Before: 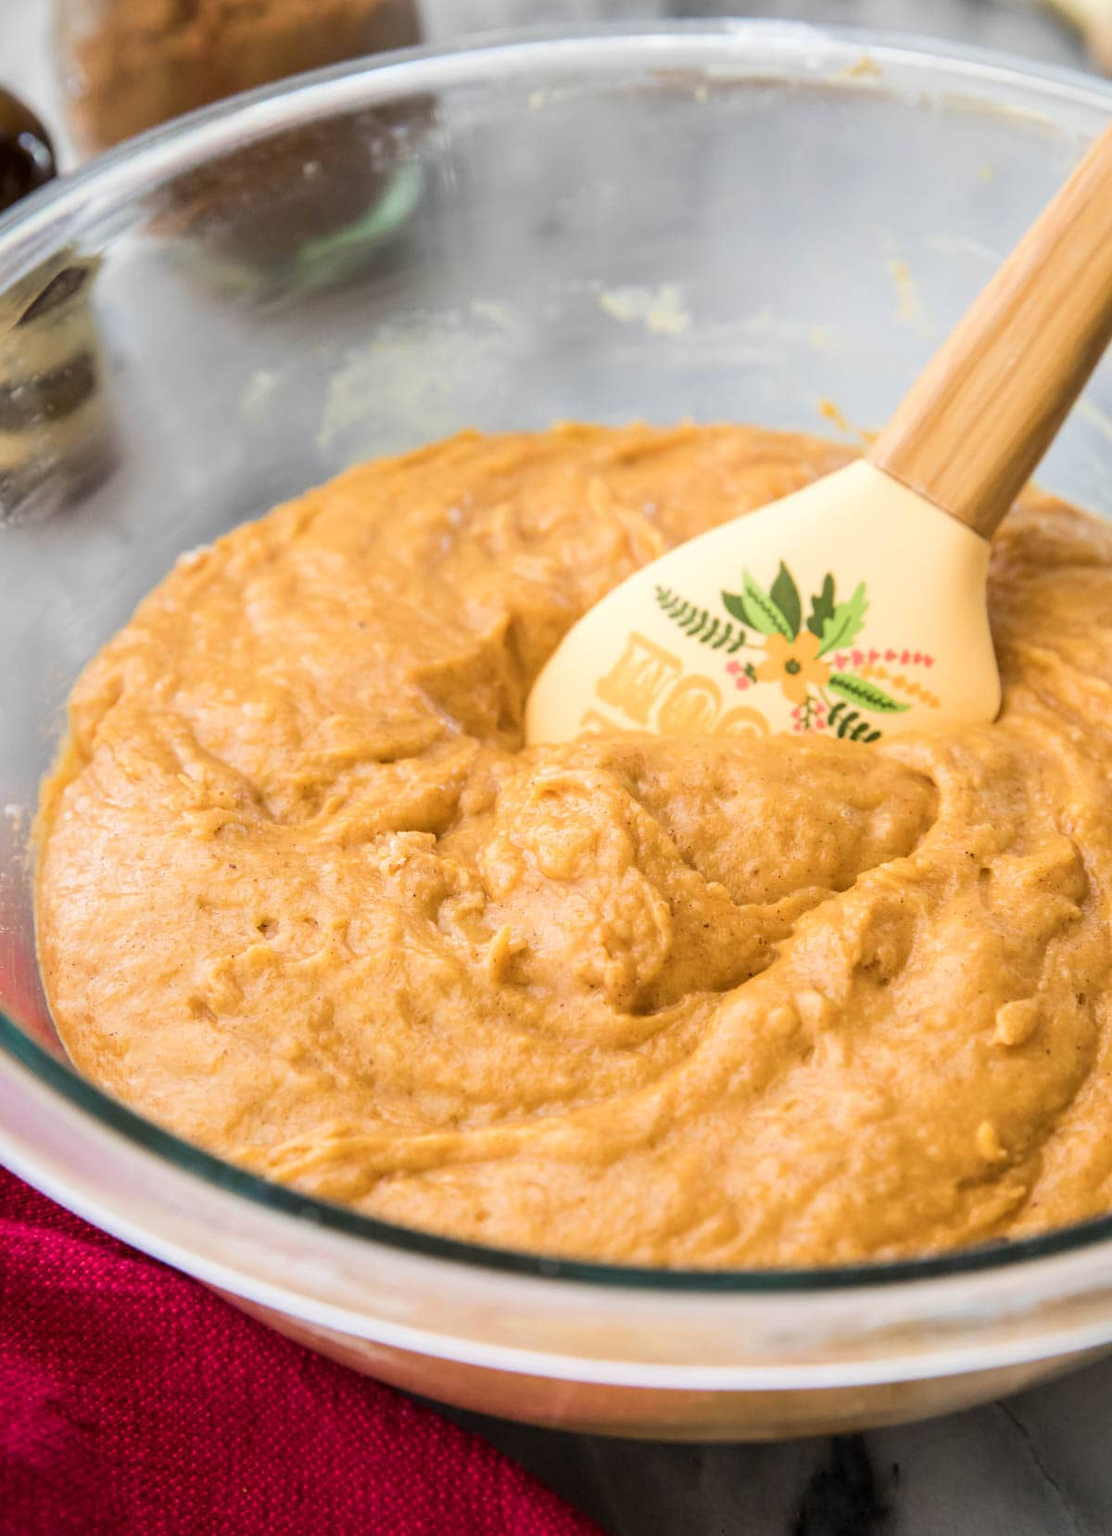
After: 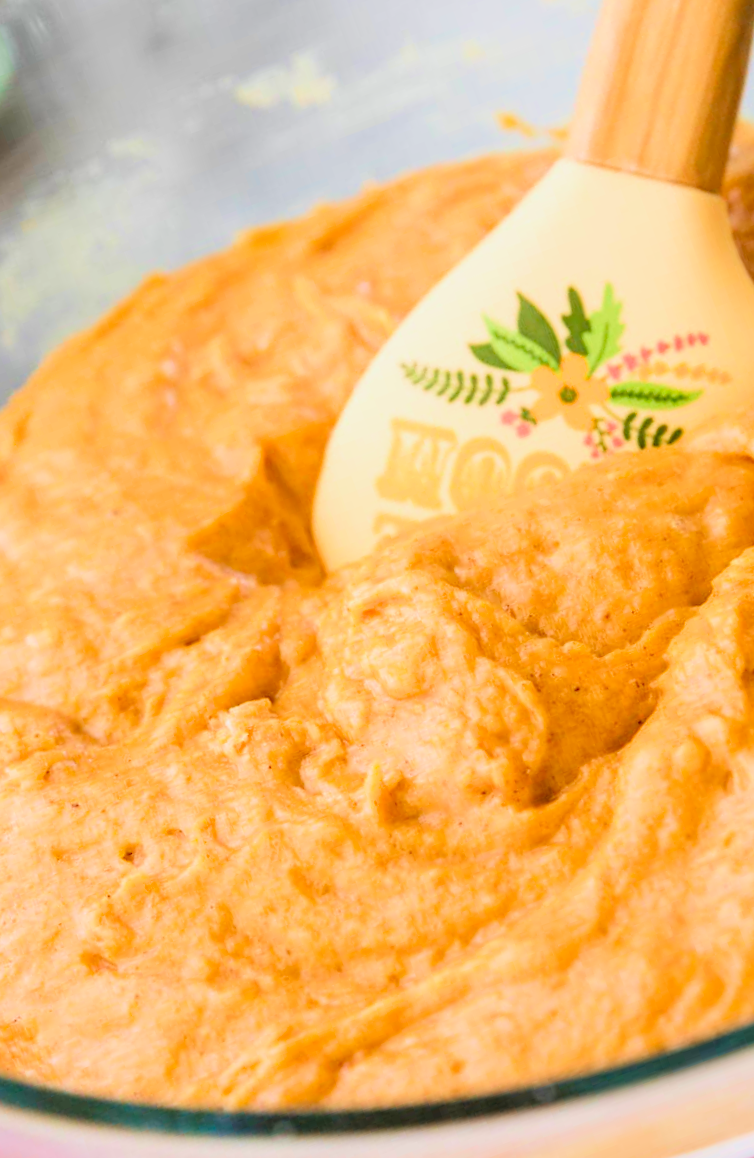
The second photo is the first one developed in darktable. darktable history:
crop and rotate: angle 20.19°, left 6.883%, right 4.172%, bottom 1.097%
contrast brightness saturation: brightness -0.03, saturation 0.364
filmic rgb: black relative exposure -8.02 EV, white relative exposure 3.97 EV, hardness 4.13, contrast 0.988
tone equalizer: -8 EV -0.772 EV, -7 EV -0.724 EV, -6 EV -0.589 EV, -5 EV -0.363 EV, -3 EV 0.392 EV, -2 EV 0.6 EV, -1 EV 0.695 EV, +0 EV 0.756 EV, mask exposure compensation -0.5 EV
velvia: on, module defaults
